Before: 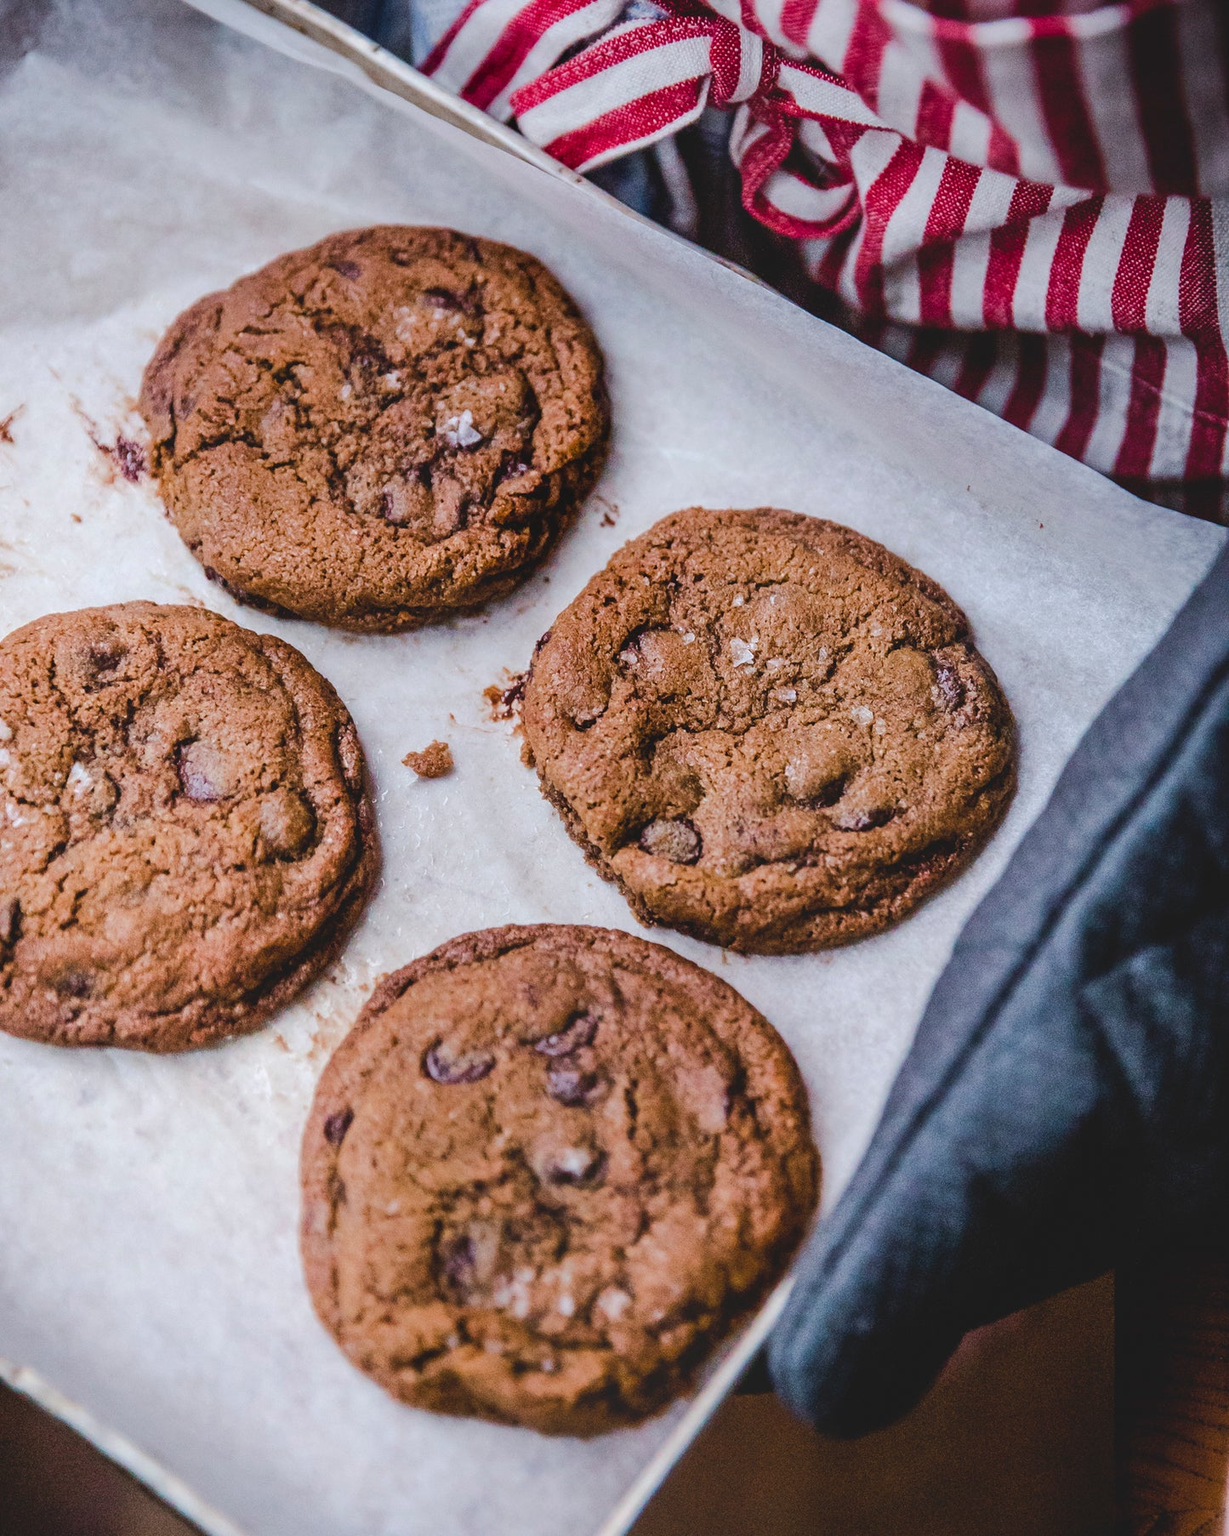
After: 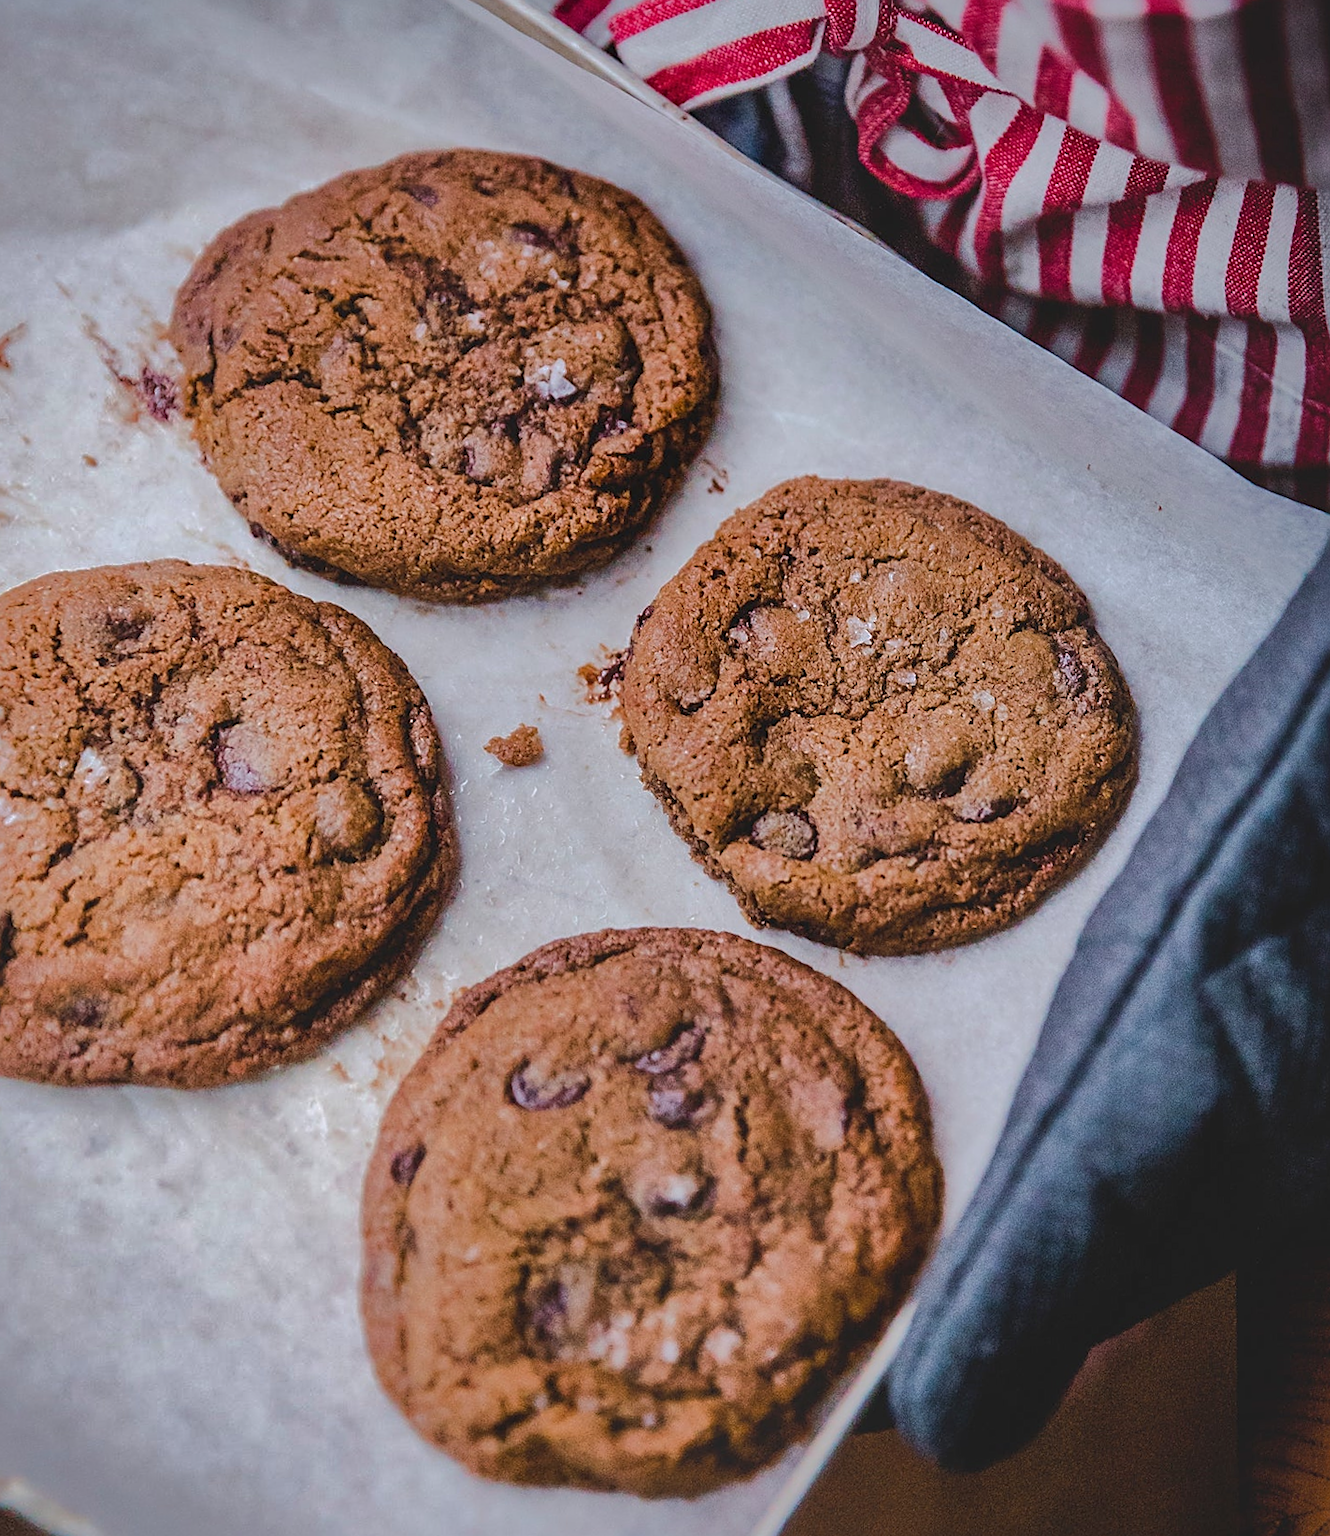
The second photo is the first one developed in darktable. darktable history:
shadows and highlights: shadows 25, highlights -70
rotate and perspective: rotation -0.013°, lens shift (vertical) -0.027, lens shift (horizontal) 0.178, crop left 0.016, crop right 0.989, crop top 0.082, crop bottom 0.918
sharpen: on, module defaults
